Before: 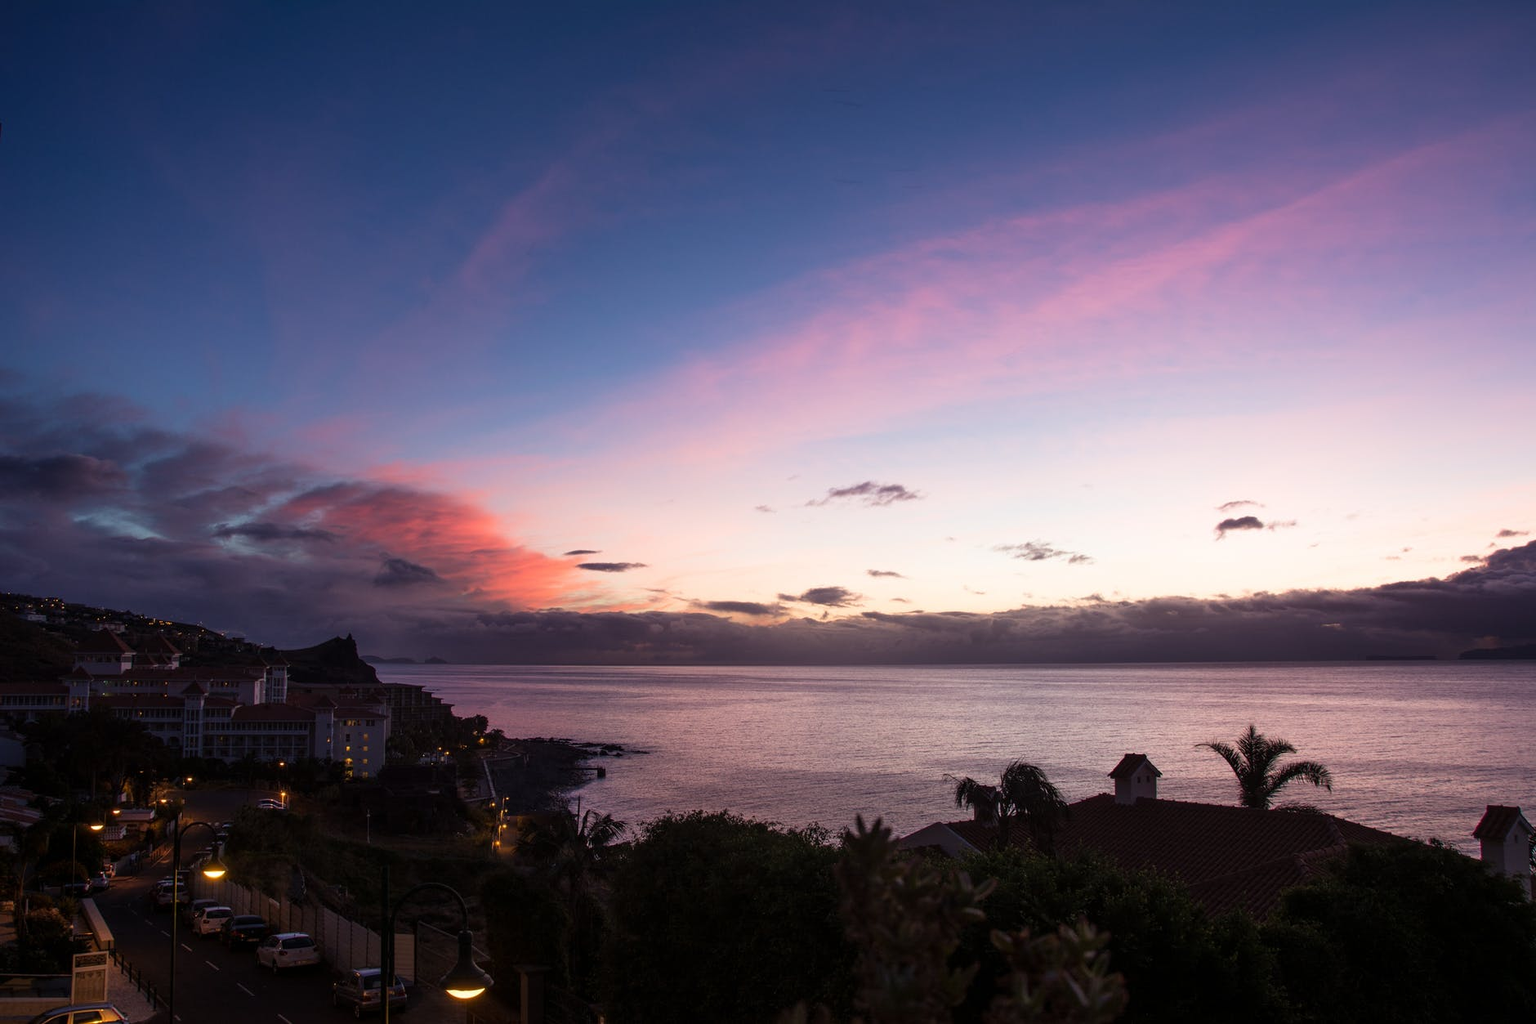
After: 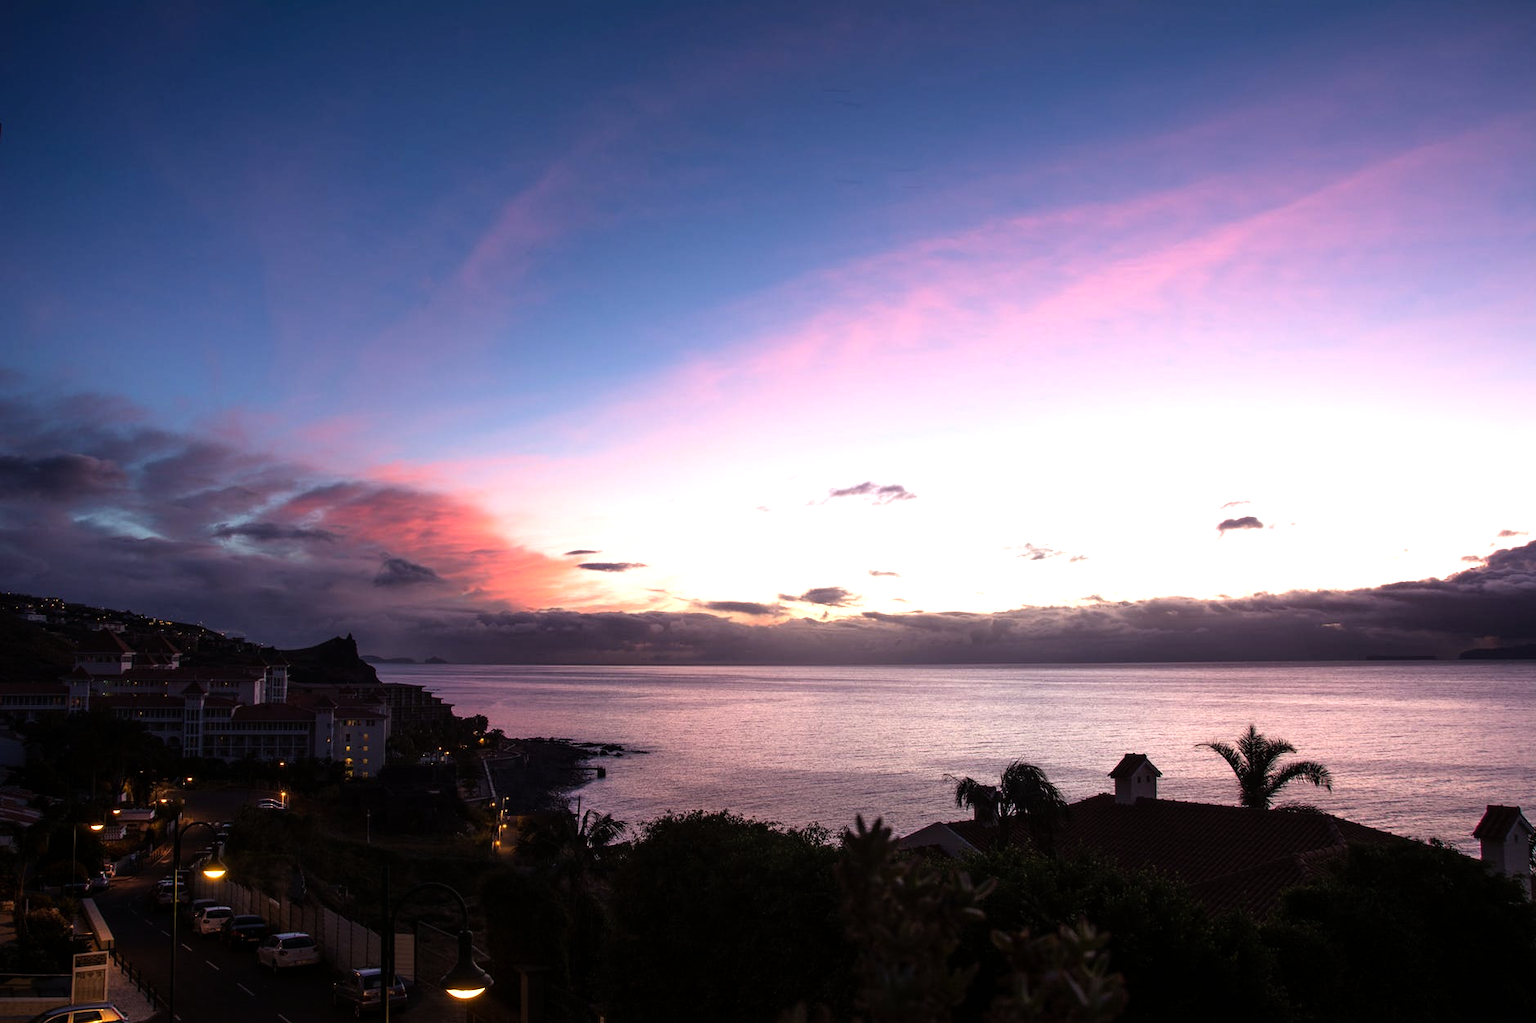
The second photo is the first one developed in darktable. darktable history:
tone equalizer: -8 EV -0.74 EV, -7 EV -0.723 EV, -6 EV -0.586 EV, -5 EV -0.382 EV, -3 EV 0.367 EV, -2 EV 0.6 EV, -1 EV 0.695 EV, +0 EV 0.724 EV
